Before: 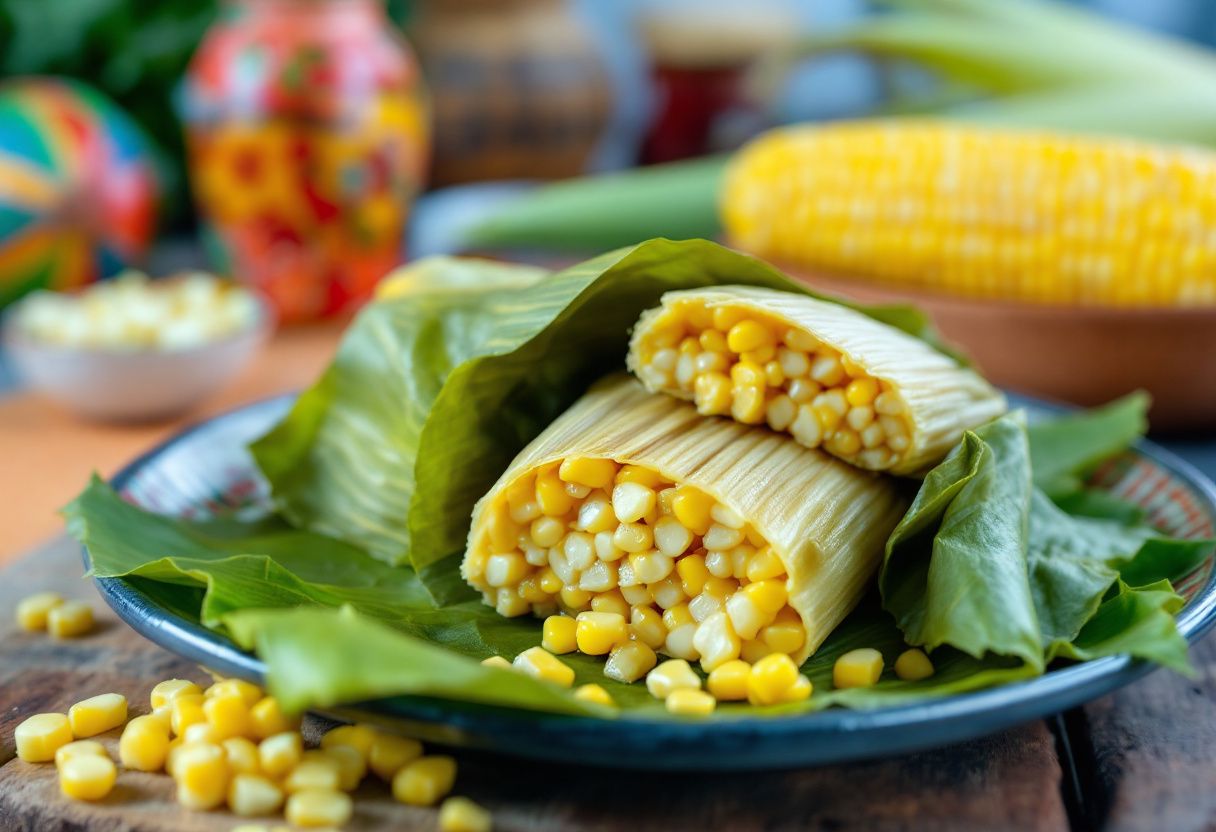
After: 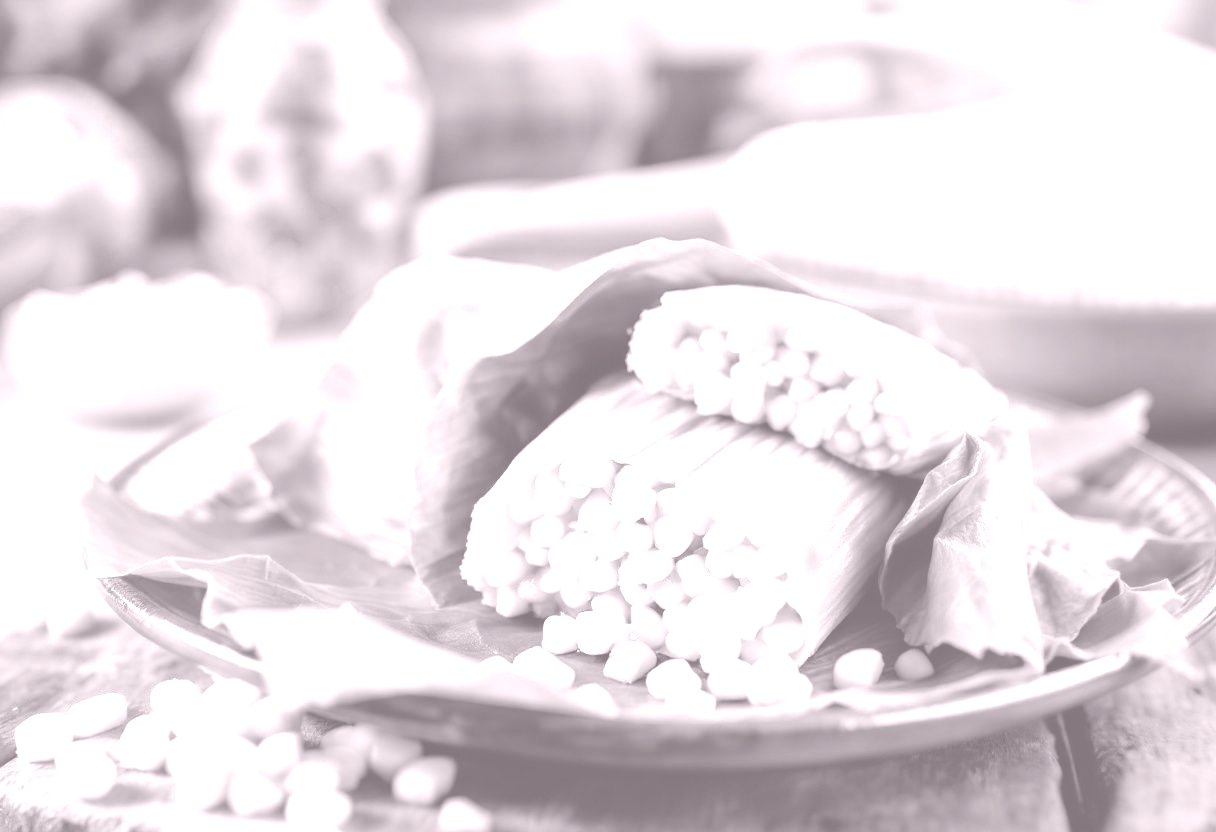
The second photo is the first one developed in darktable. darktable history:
exposure: compensate highlight preservation false
color contrast: green-magenta contrast 0.96
colorize: hue 25.2°, saturation 83%, source mix 82%, lightness 79%, version 1
